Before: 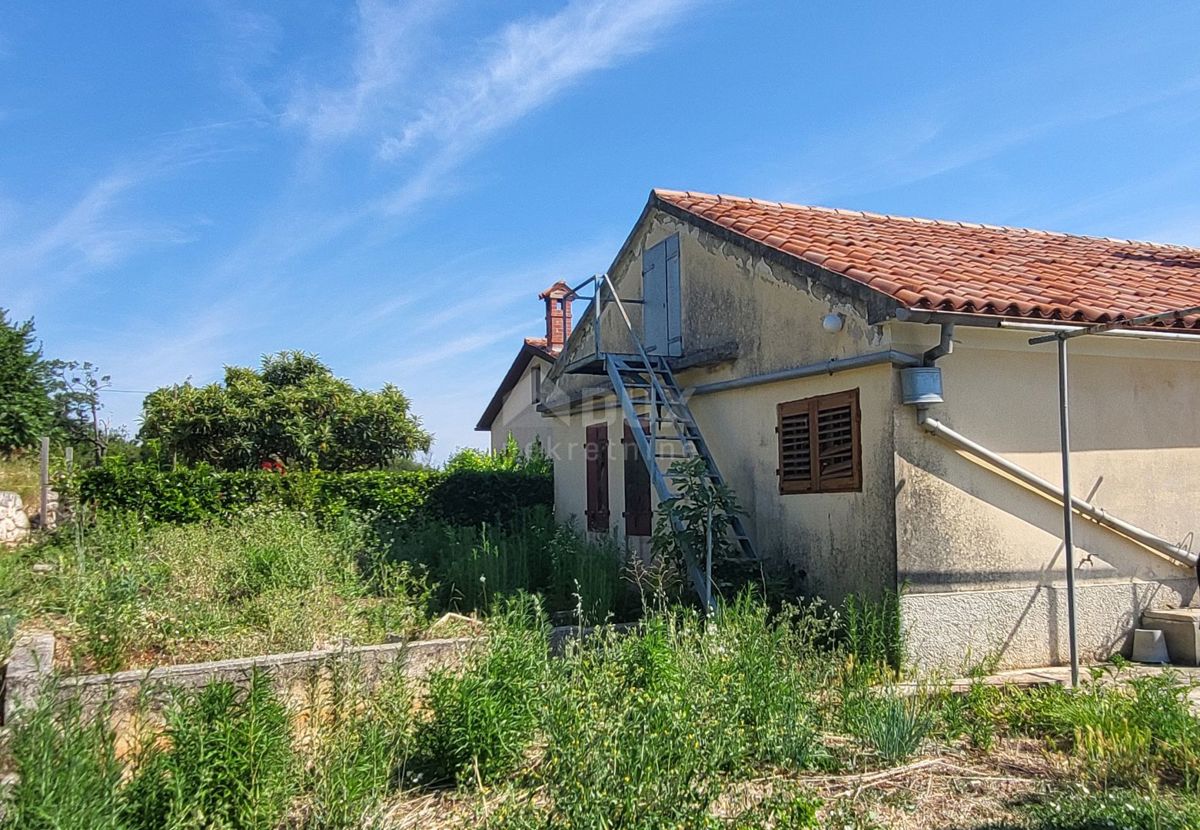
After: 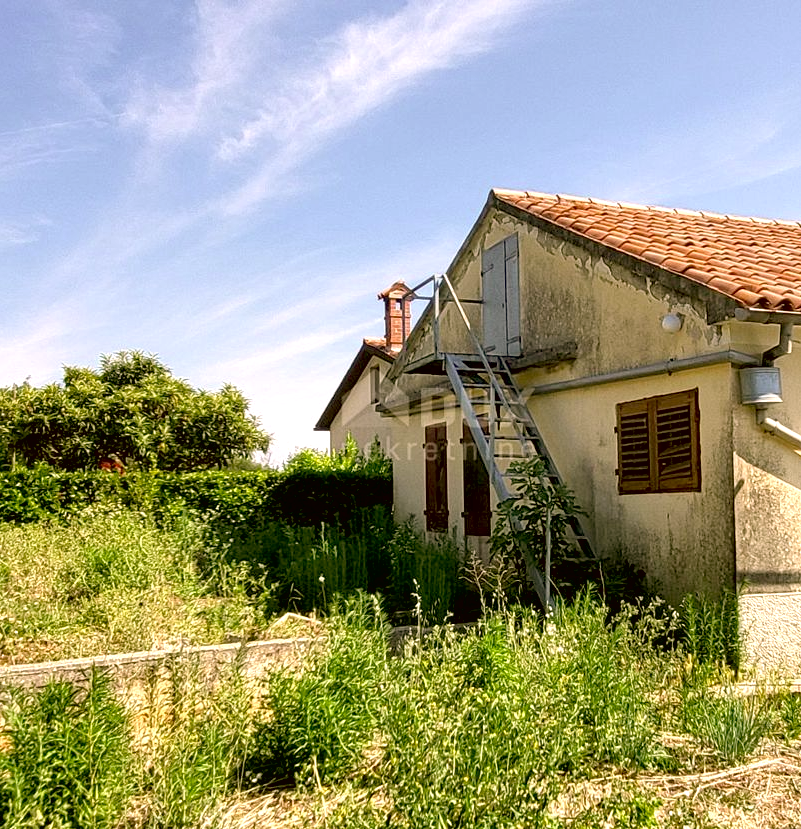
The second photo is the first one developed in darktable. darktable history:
crop and rotate: left 13.5%, right 19.75%
contrast brightness saturation: saturation -0.163
exposure: black level correction 0.012, exposure 0.694 EV, compensate exposure bias true, compensate highlight preservation false
color correction: highlights a* 8.23, highlights b* 15.76, shadows a* -0.624, shadows b* 27.18
